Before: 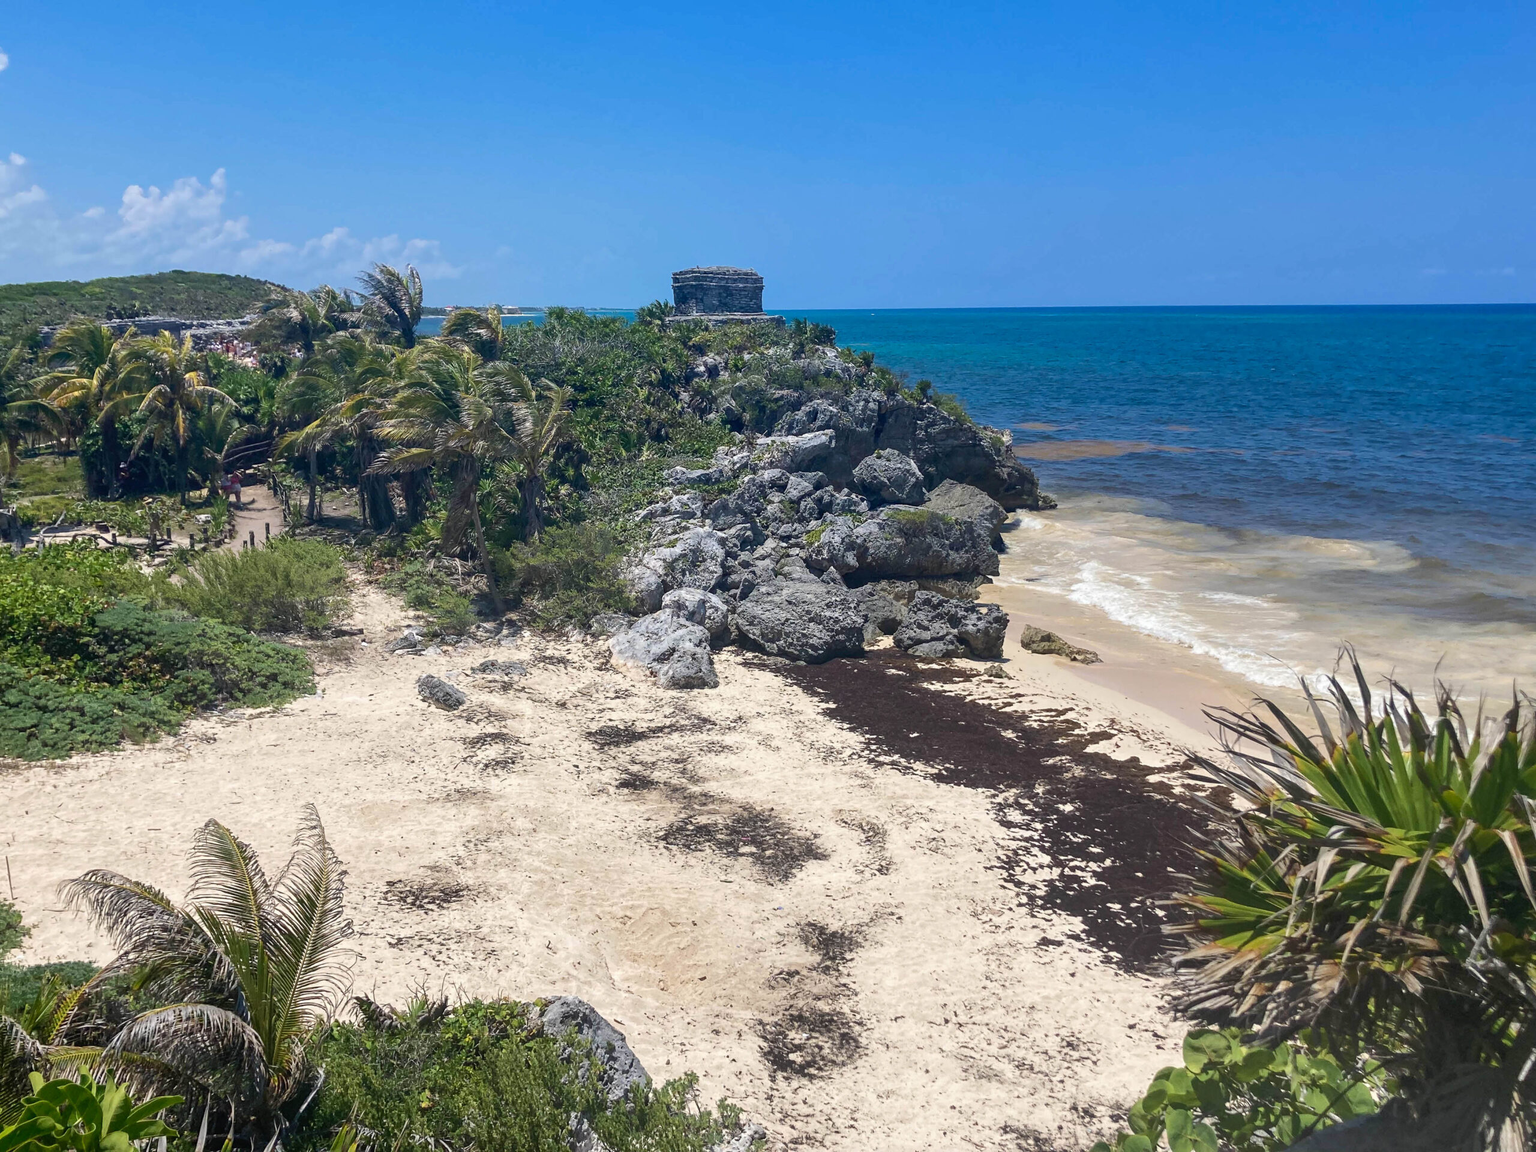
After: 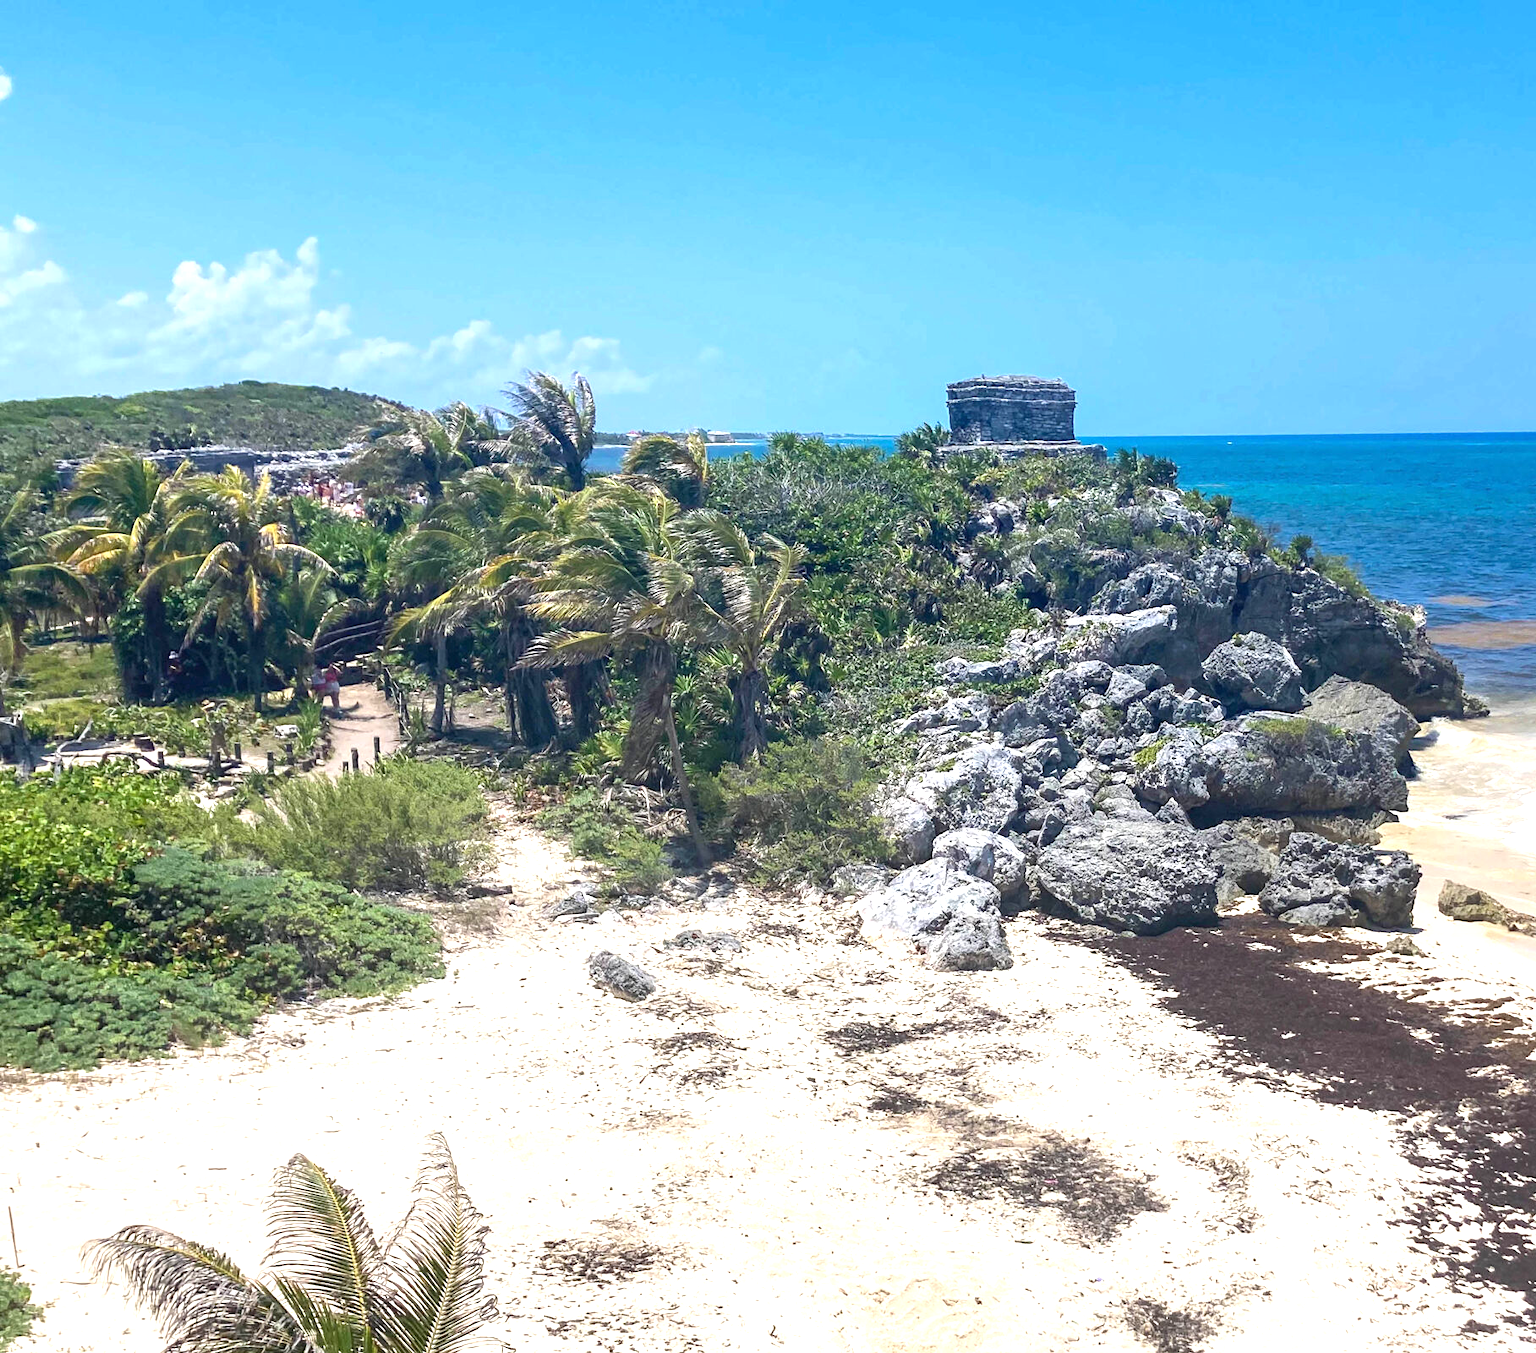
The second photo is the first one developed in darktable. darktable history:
crop: right 28.993%, bottom 16.6%
exposure: exposure 0.941 EV, compensate highlight preservation false
